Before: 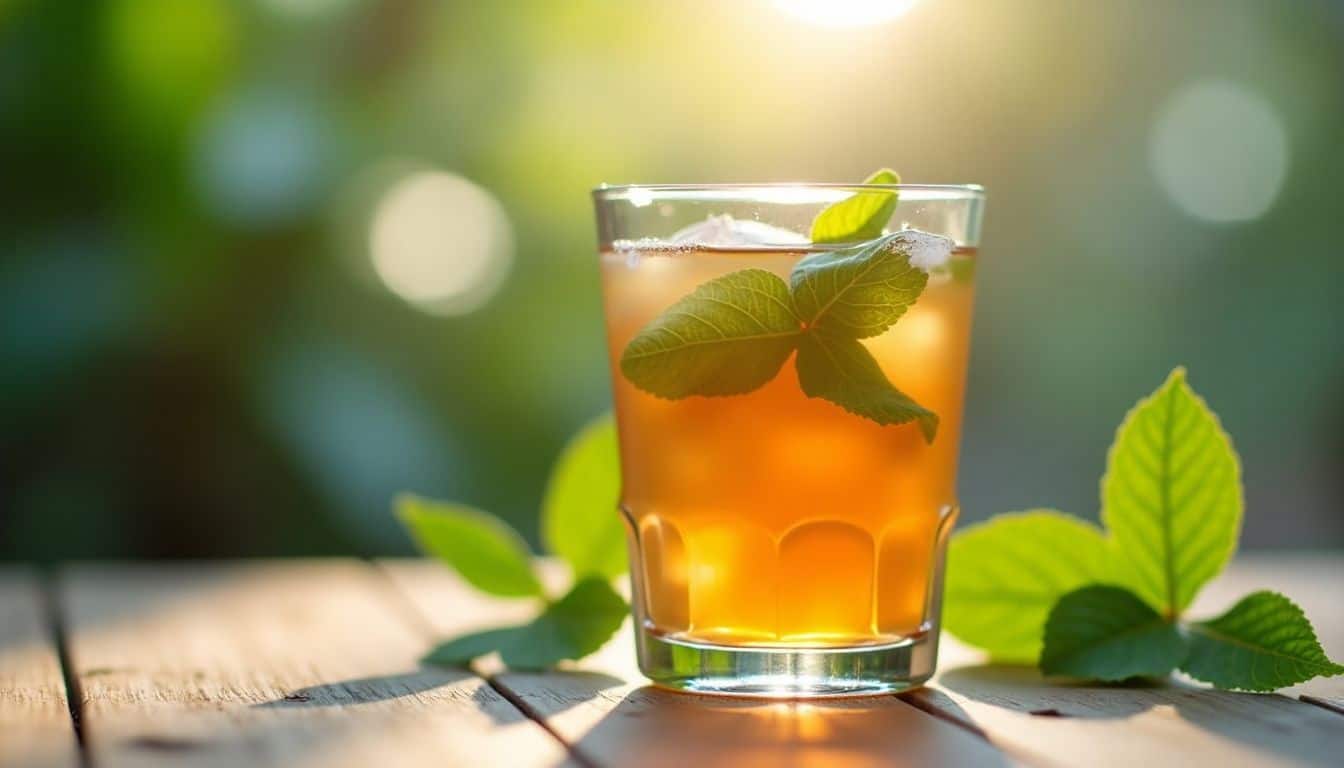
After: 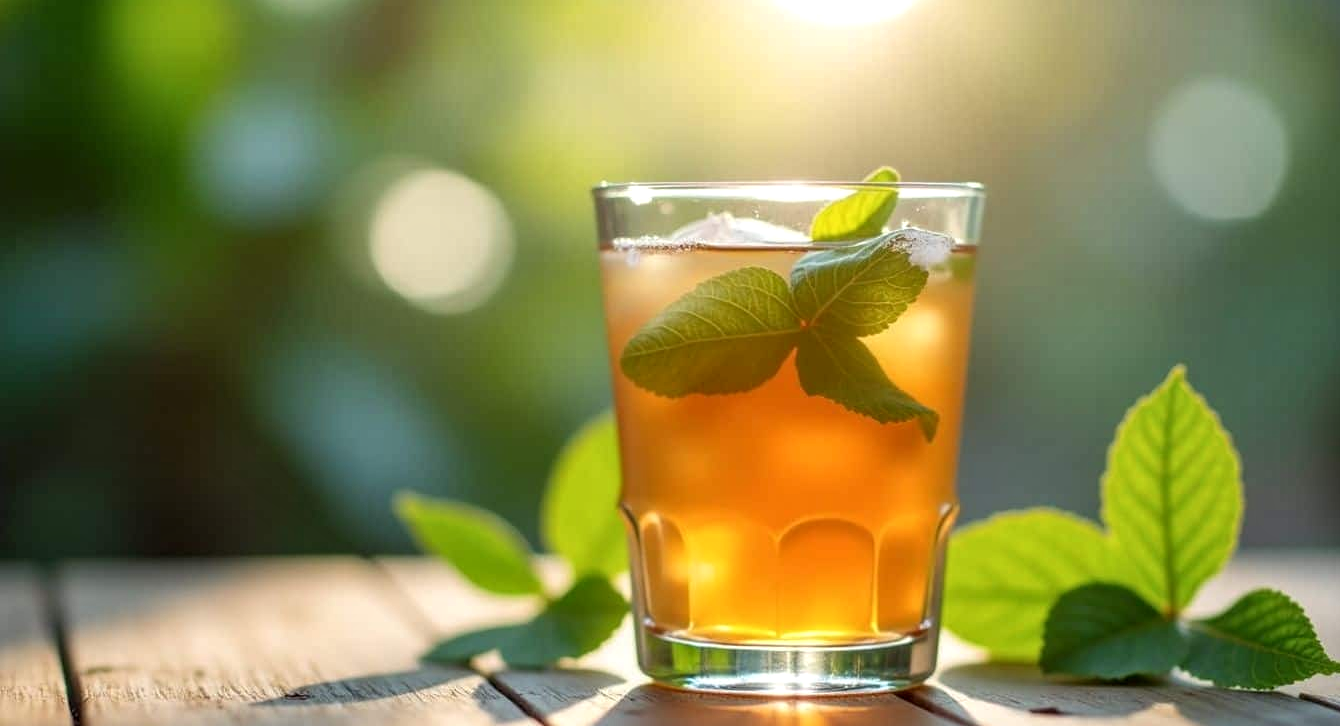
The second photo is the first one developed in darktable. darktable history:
local contrast: on, module defaults
crop: top 0.361%, right 0.255%, bottom 5.019%
